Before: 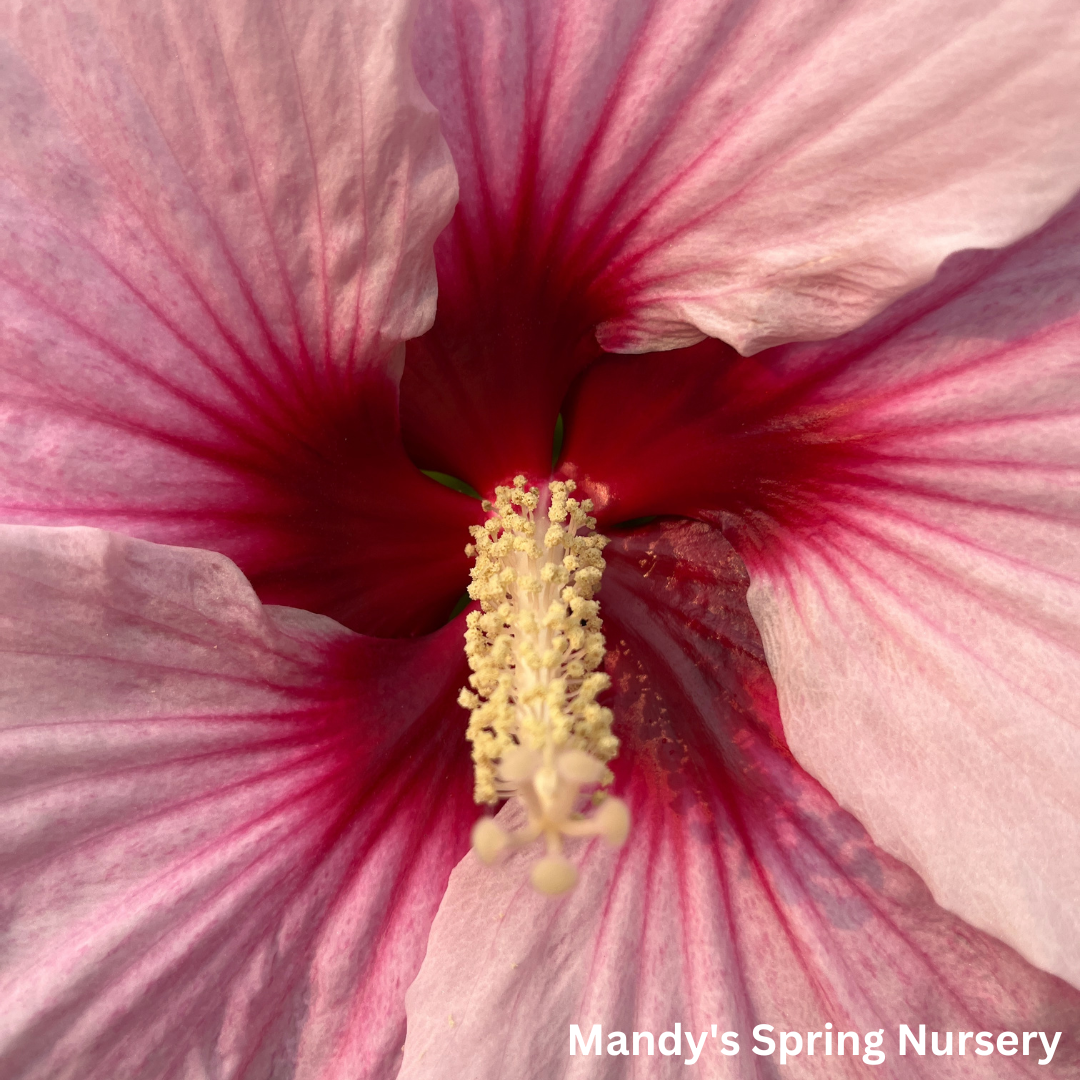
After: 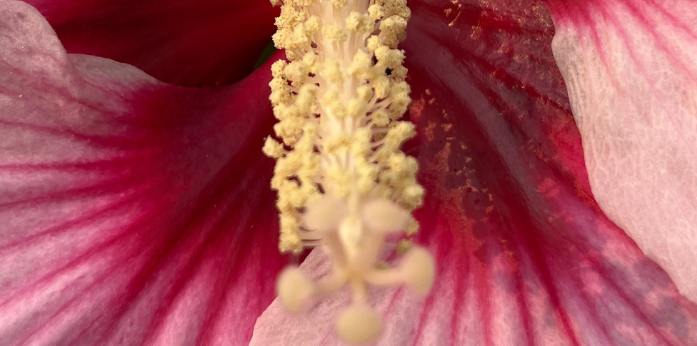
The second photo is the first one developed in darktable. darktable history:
crop: left 18.072%, top 51.028%, right 17.391%, bottom 16.873%
